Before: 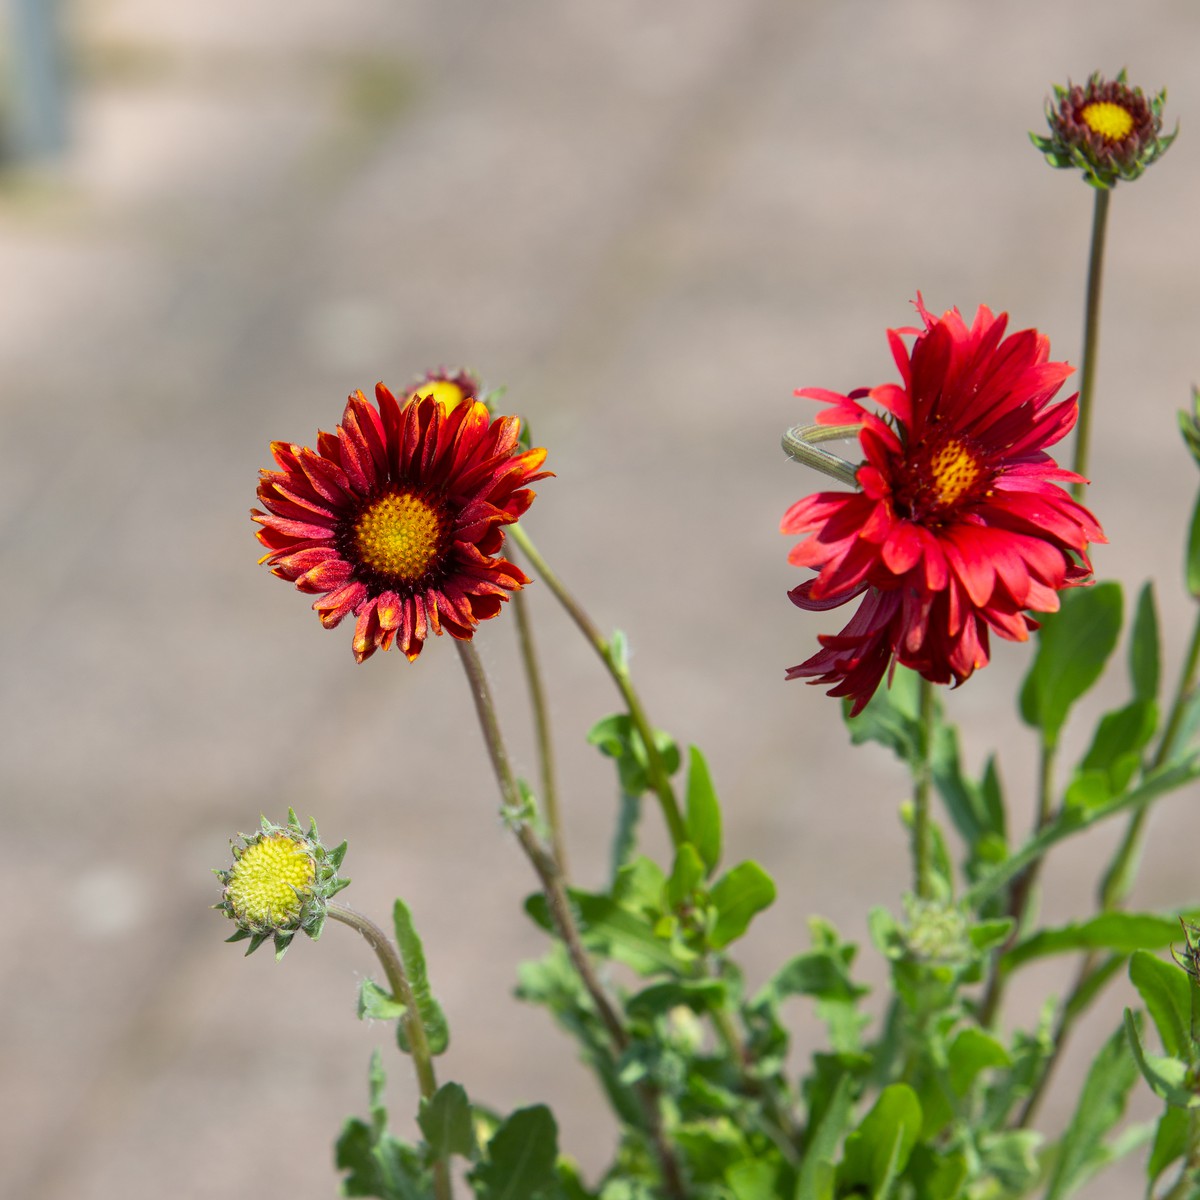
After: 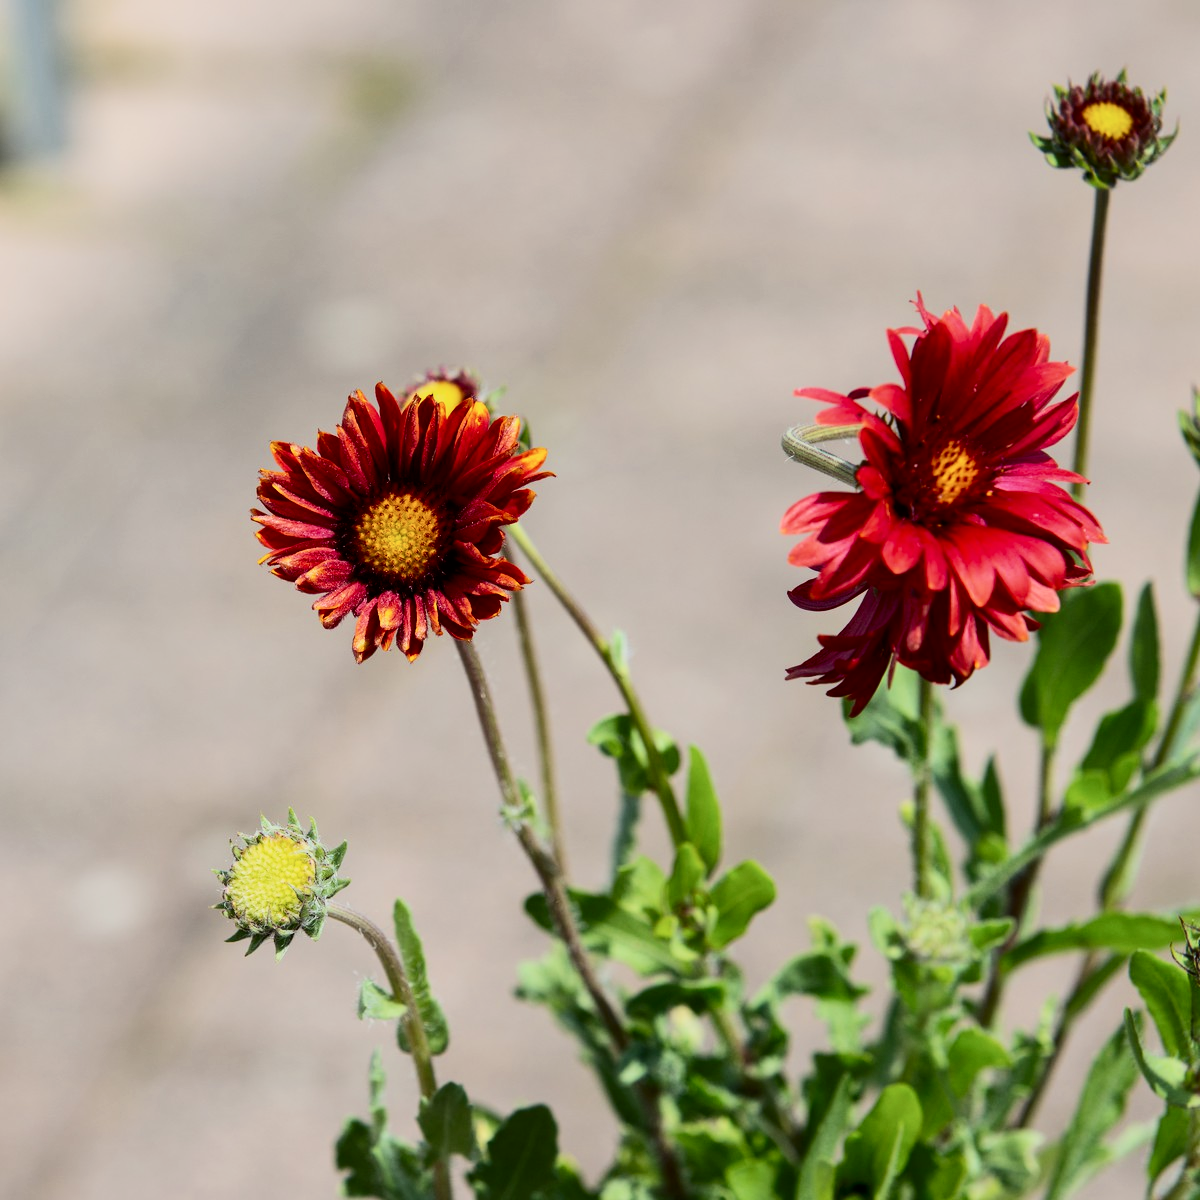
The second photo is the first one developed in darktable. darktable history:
filmic rgb: black relative exposure -7.65 EV, white relative exposure 4.56 EV, hardness 3.61, color science v6 (2022)
contrast brightness saturation: contrast 0.298
